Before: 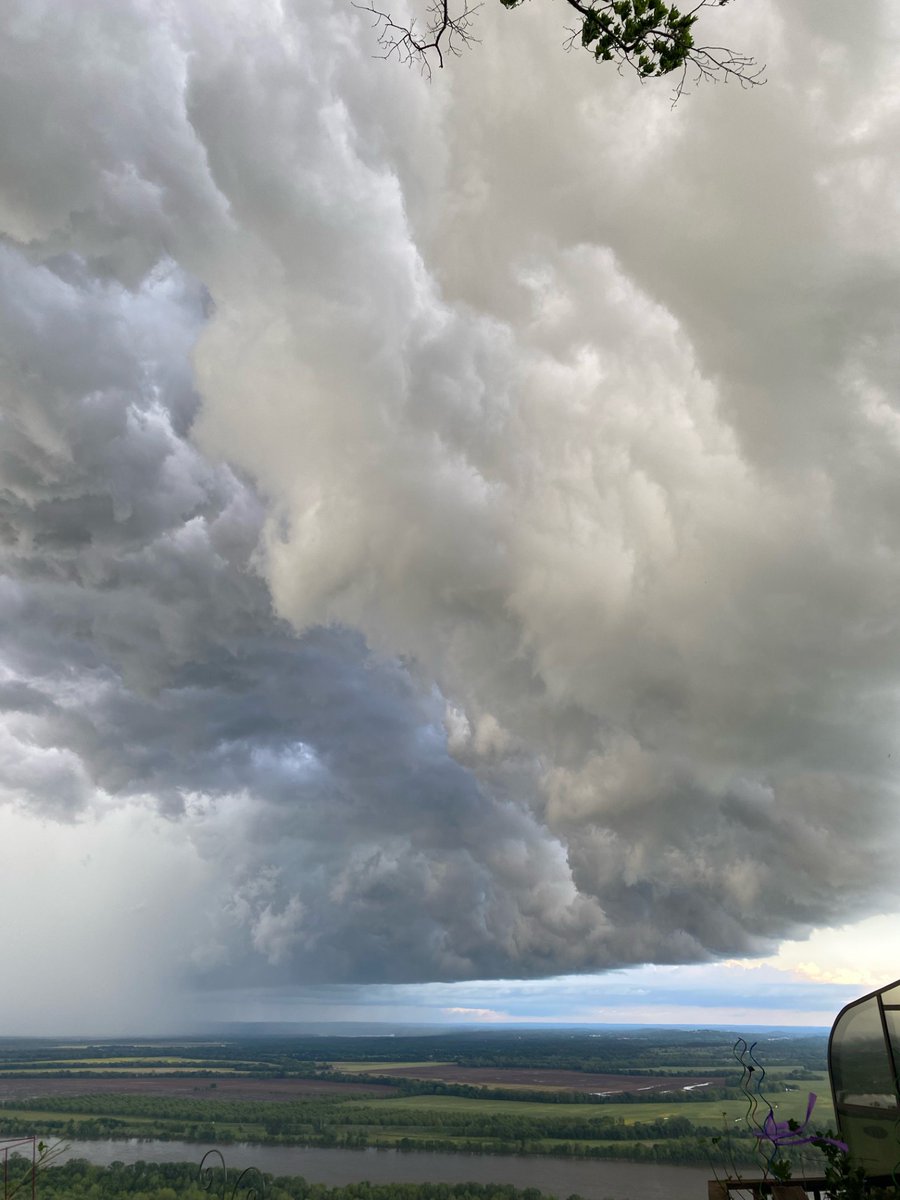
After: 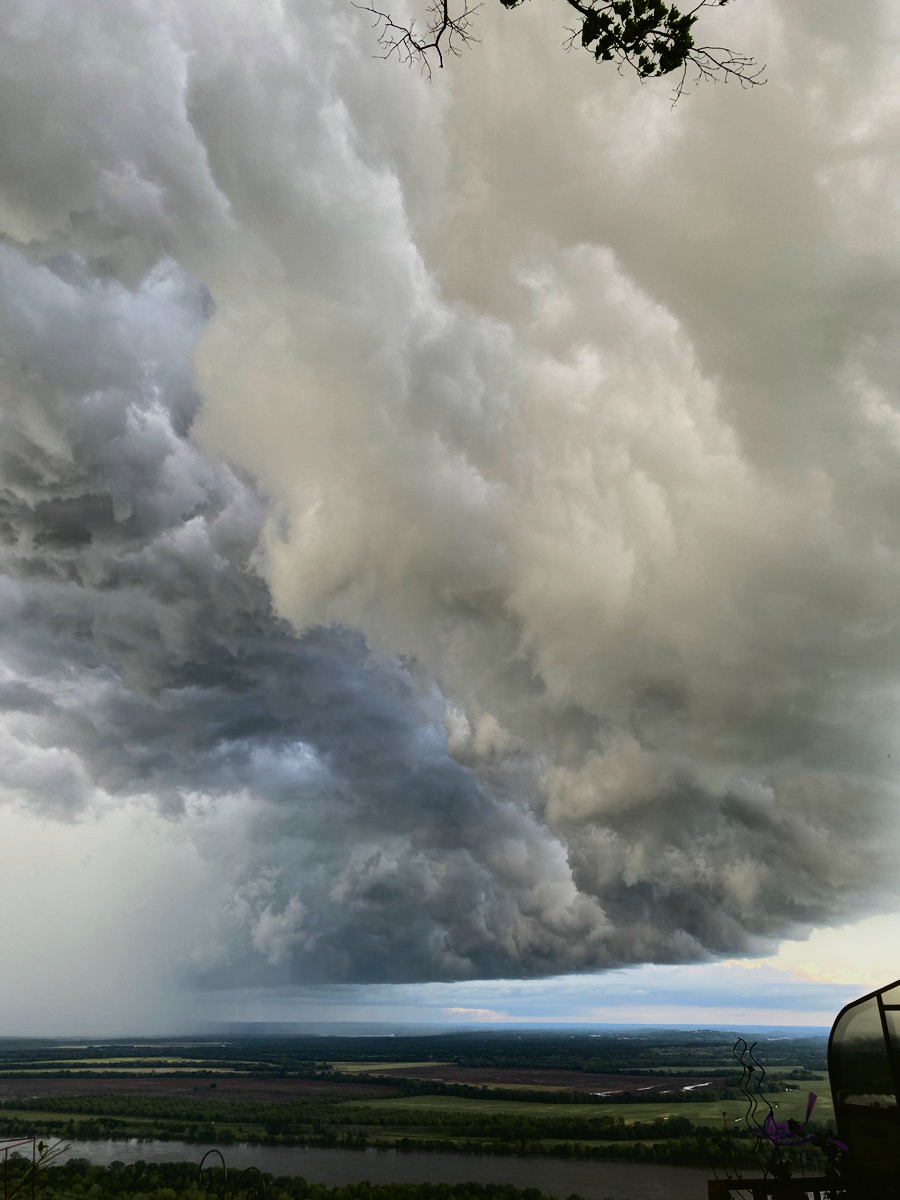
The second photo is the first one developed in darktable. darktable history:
exposure: exposure -0.411 EV, compensate exposure bias true, compensate highlight preservation false
filmic rgb: black relative exposure -8.01 EV, white relative exposure 4 EV, hardness 4.13, contrast 1.369, preserve chrominance max RGB
tone curve: curves: ch0 [(0, 0.021) (0.059, 0.053) (0.212, 0.18) (0.337, 0.304) (0.495, 0.505) (0.725, 0.731) (0.89, 0.919) (1, 1)]; ch1 [(0, 0) (0.094, 0.081) (0.285, 0.299) (0.403, 0.436) (0.479, 0.475) (0.54, 0.55) (0.615, 0.637) (0.683, 0.688) (1, 1)]; ch2 [(0, 0) (0.257, 0.217) (0.434, 0.434) (0.498, 0.507) (0.527, 0.542) (0.597, 0.587) (0.658, 0.595) (1, 1)], color space Lab, independent channels, preserve colors none
